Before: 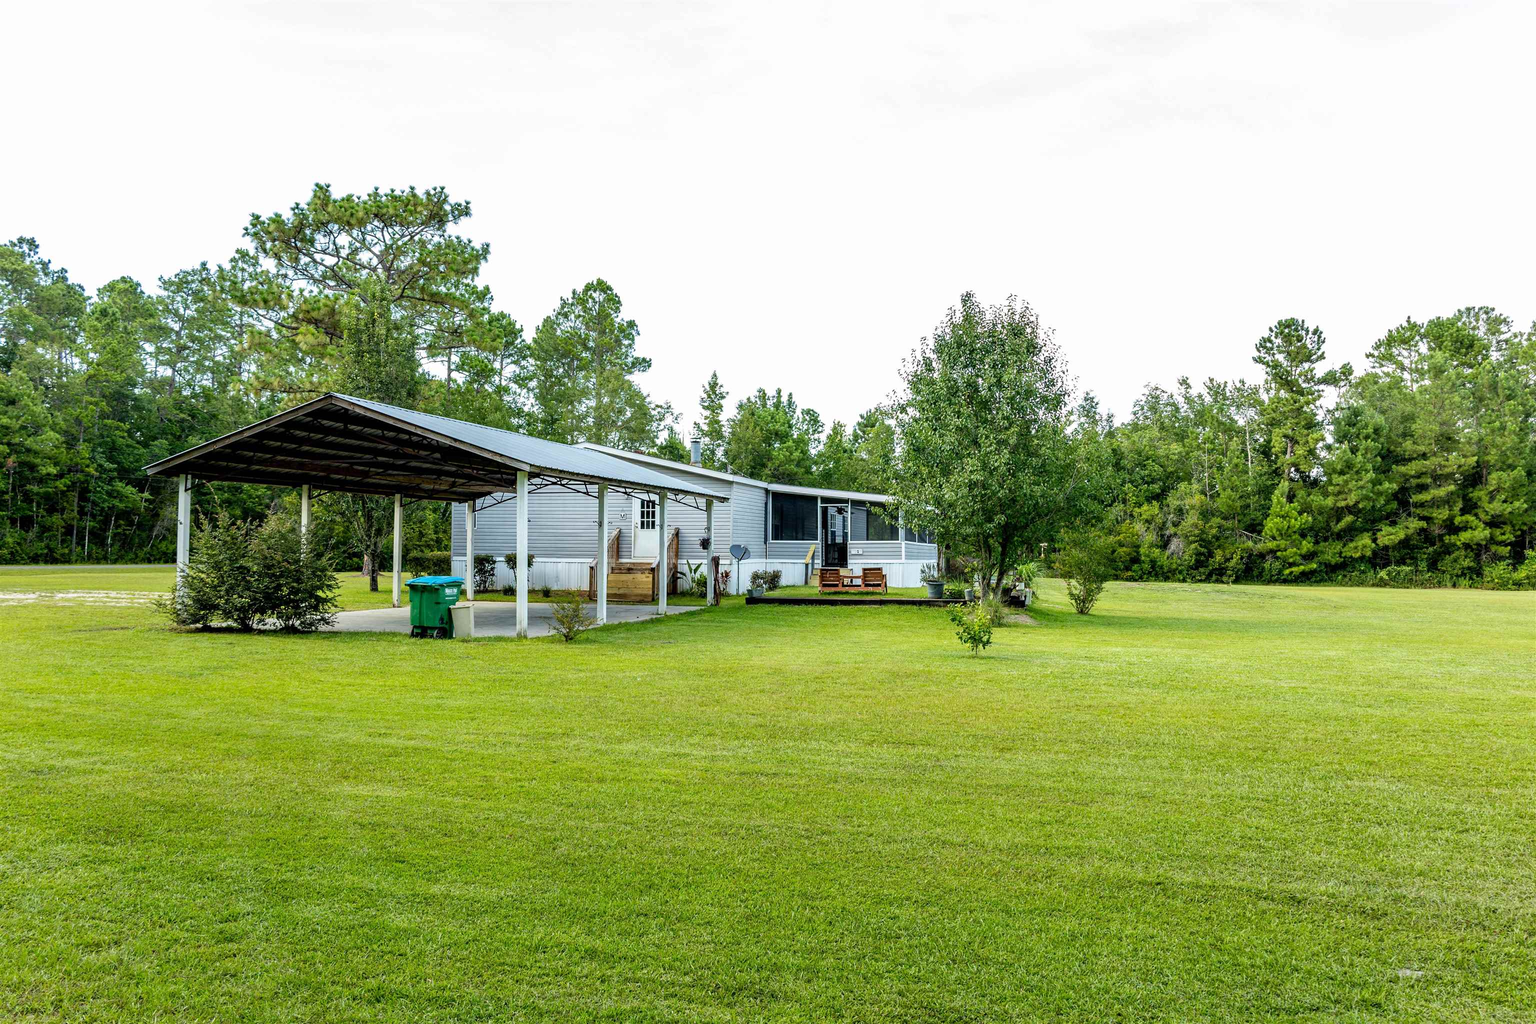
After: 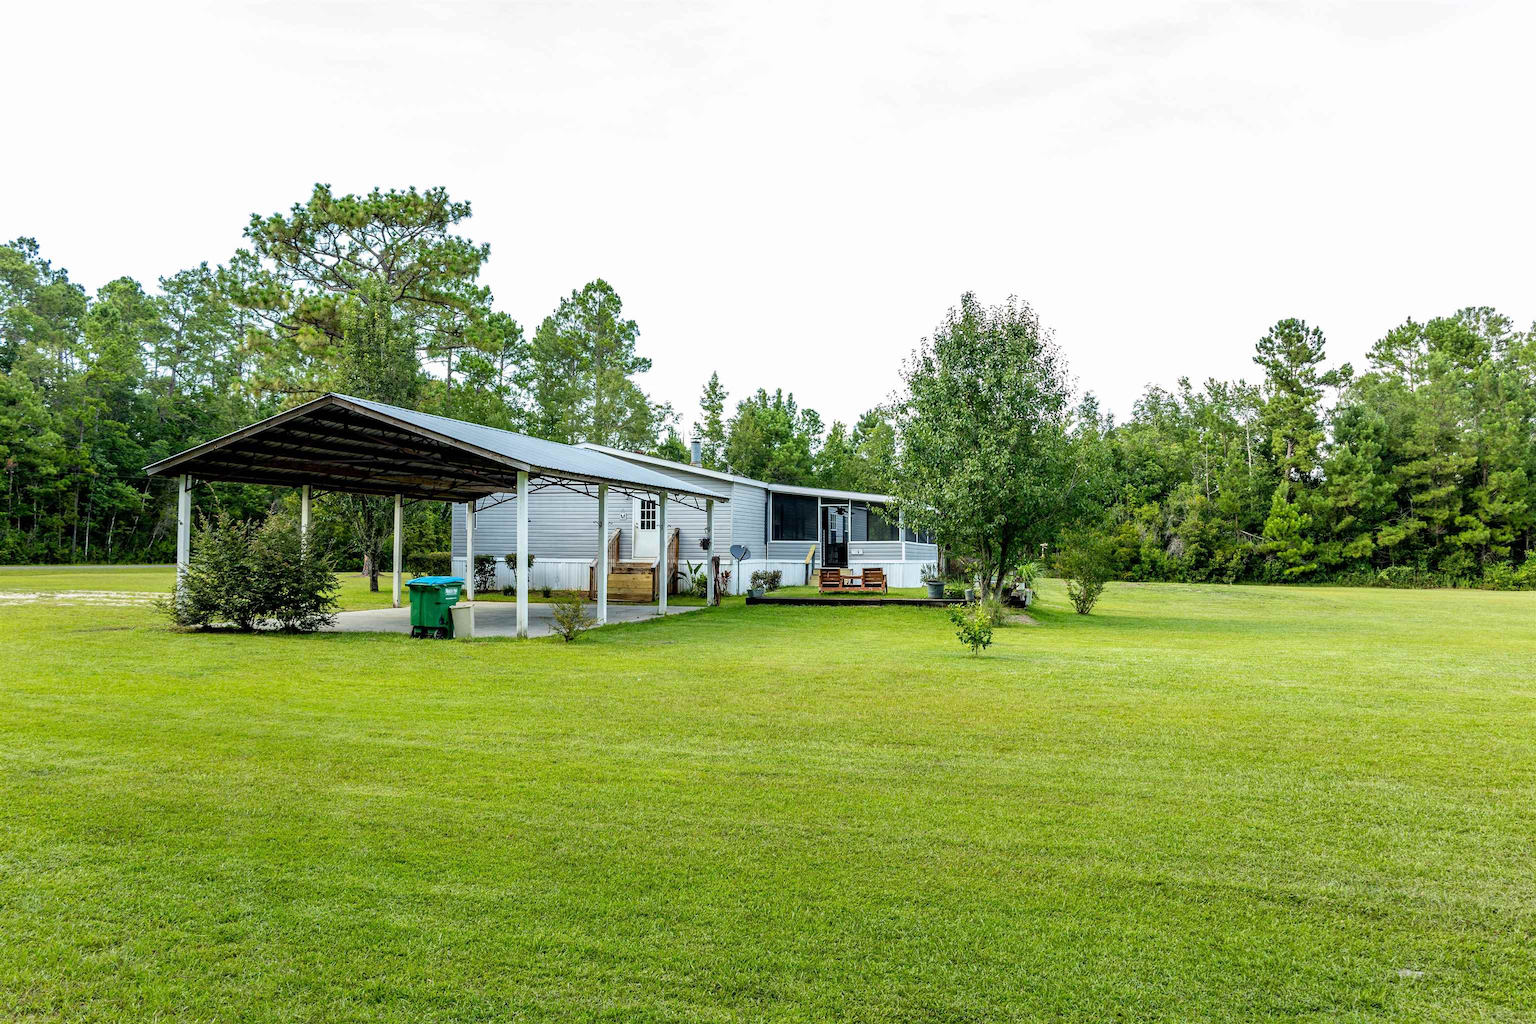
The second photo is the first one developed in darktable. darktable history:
exposure: compensate highlight preservation false
white balance: emerald 1
base curve: preserve colors none
